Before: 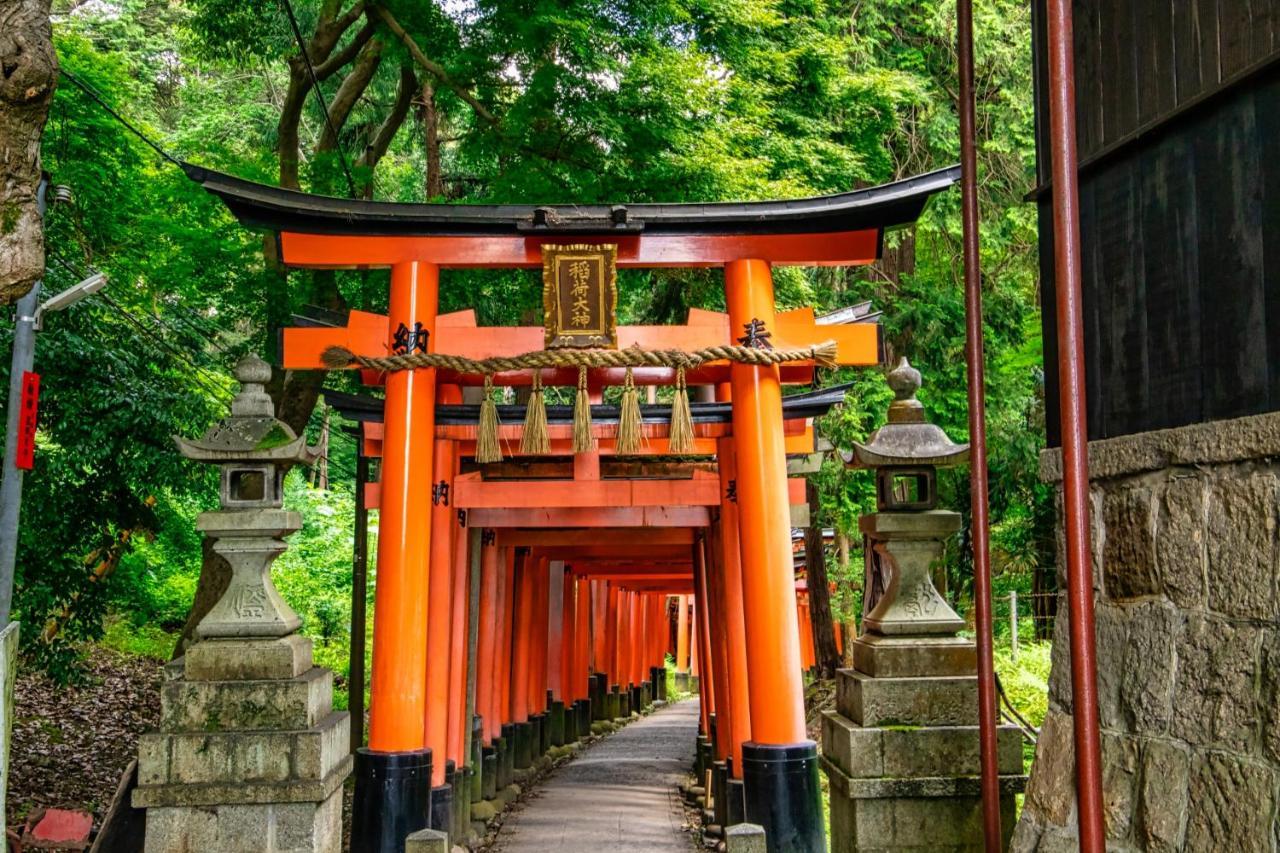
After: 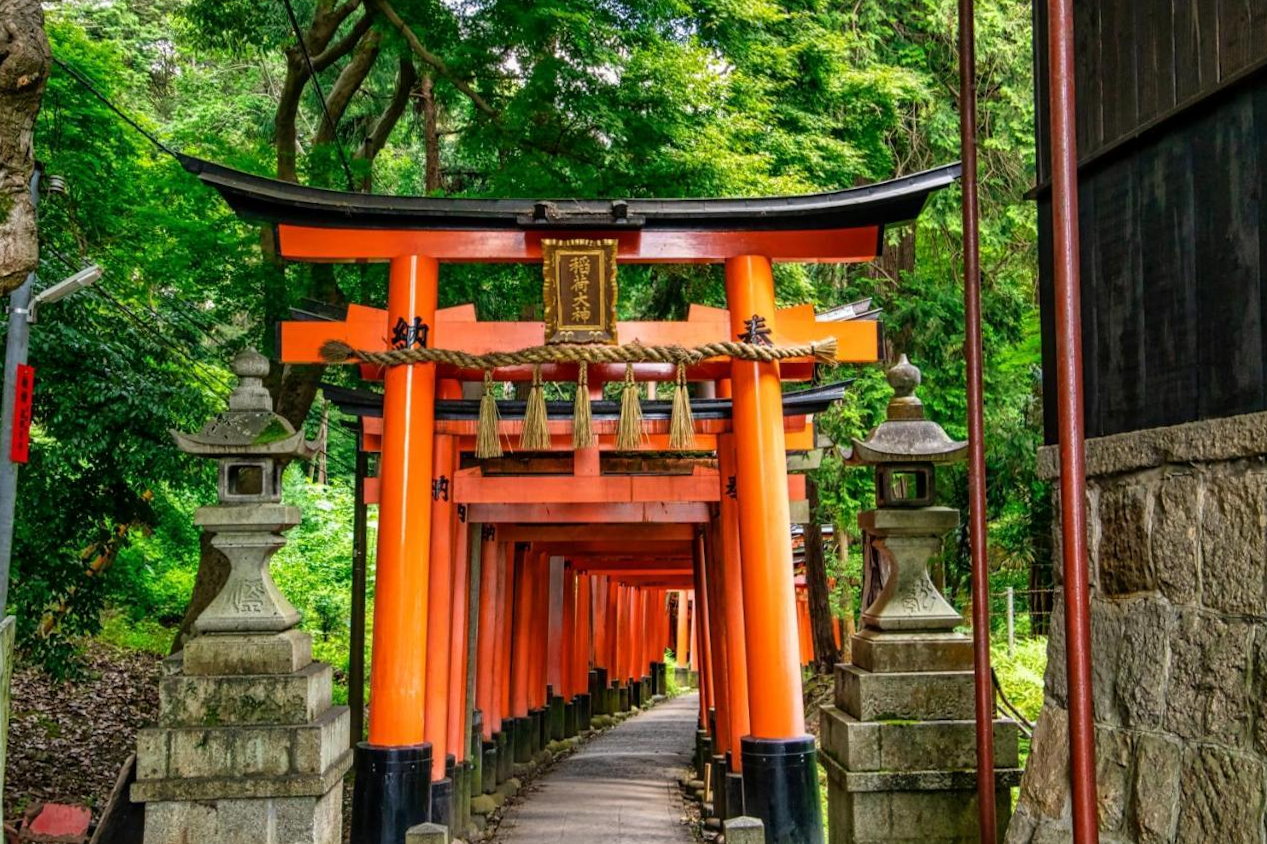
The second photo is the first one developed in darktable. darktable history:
local contrast: mode bilateral grid, contrast 10, coarseness 25, detail 115%, midtone range 0.2
rotate and perspective: rotation 0.174°, lens shift (vertical) 0.013, lens shift (horizontal) 0.019, shear 0.001, automatic cropping original format, crop left 0.007, crop right 0.991, crop top 0.016, crop bottom 0.997
